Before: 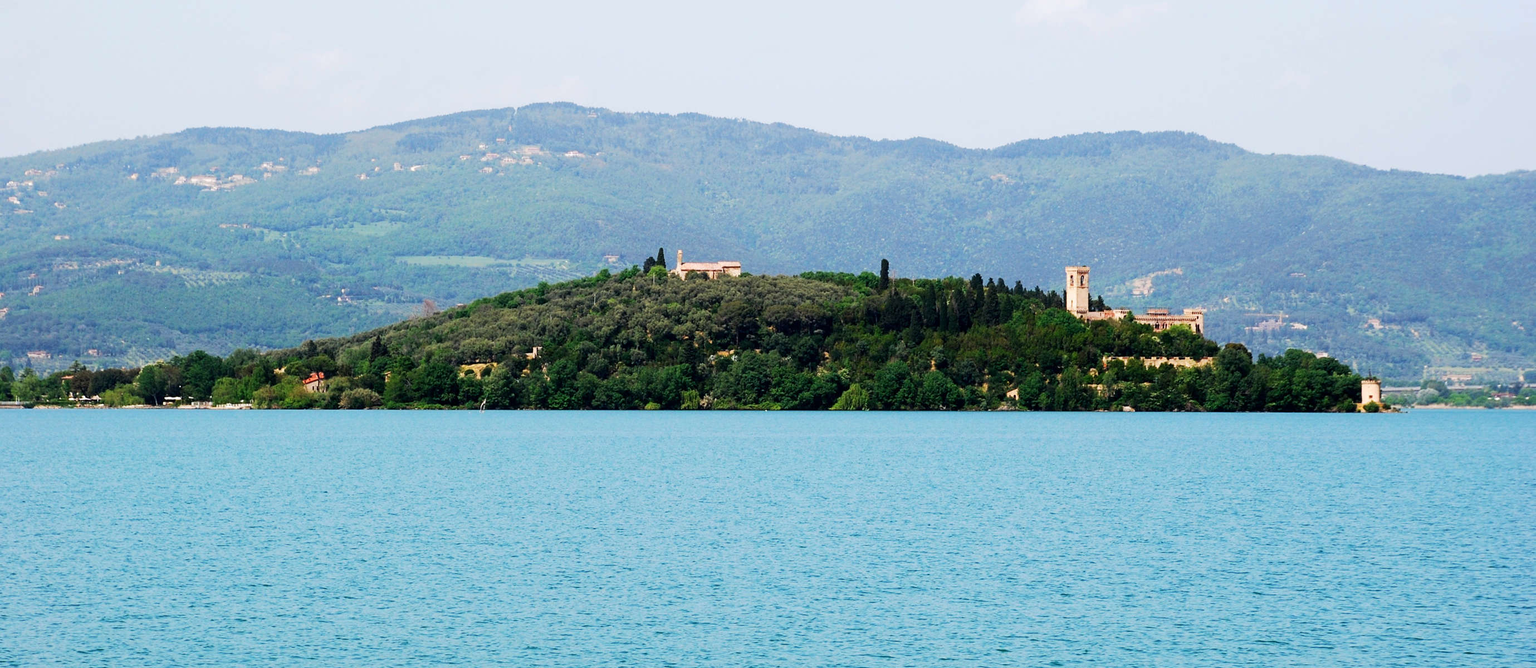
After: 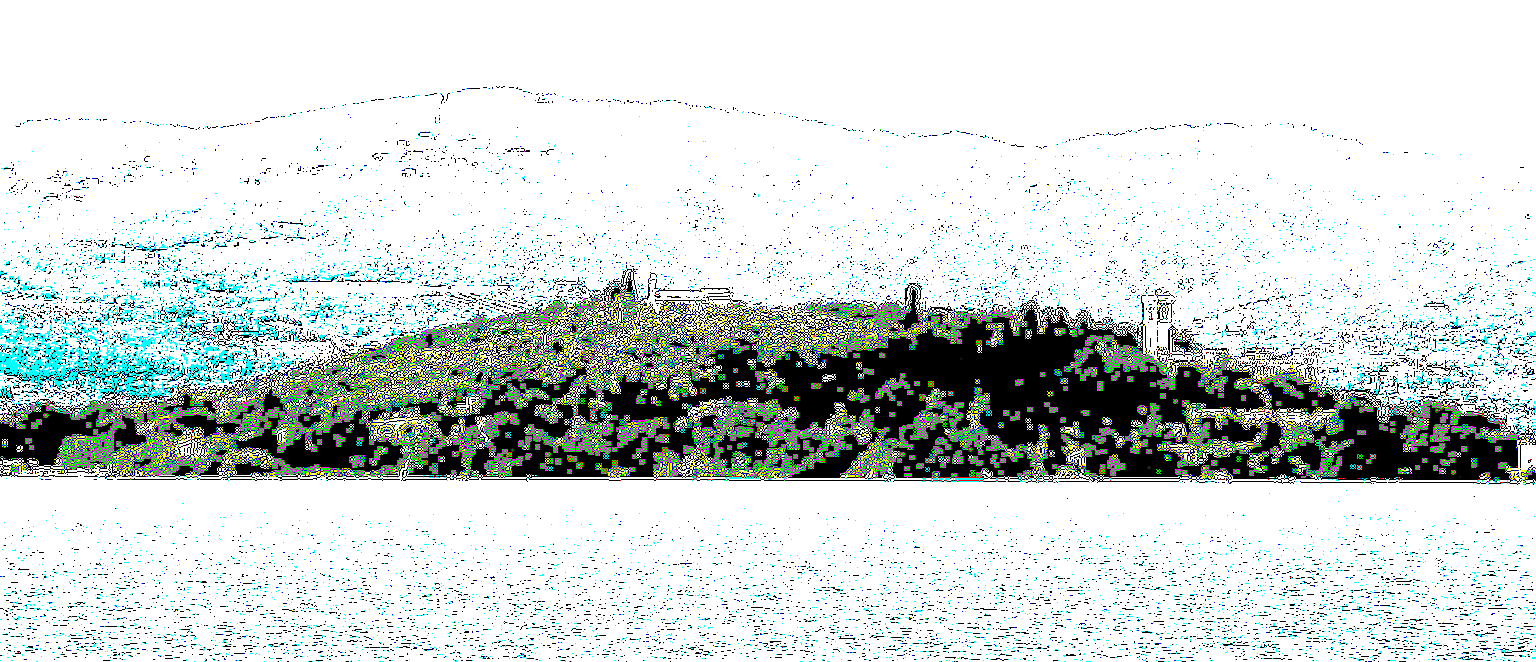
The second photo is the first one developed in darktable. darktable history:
sharpen: on, module defaults
levels: levels [0.721, 0.937, 0.997]
exposure: black level correction 0.1, exposure 3 EV, compensate highlight preservation false
crop and rotate: left 10.77%, top 5.1%, right 10.41%, bottom 16.76%
